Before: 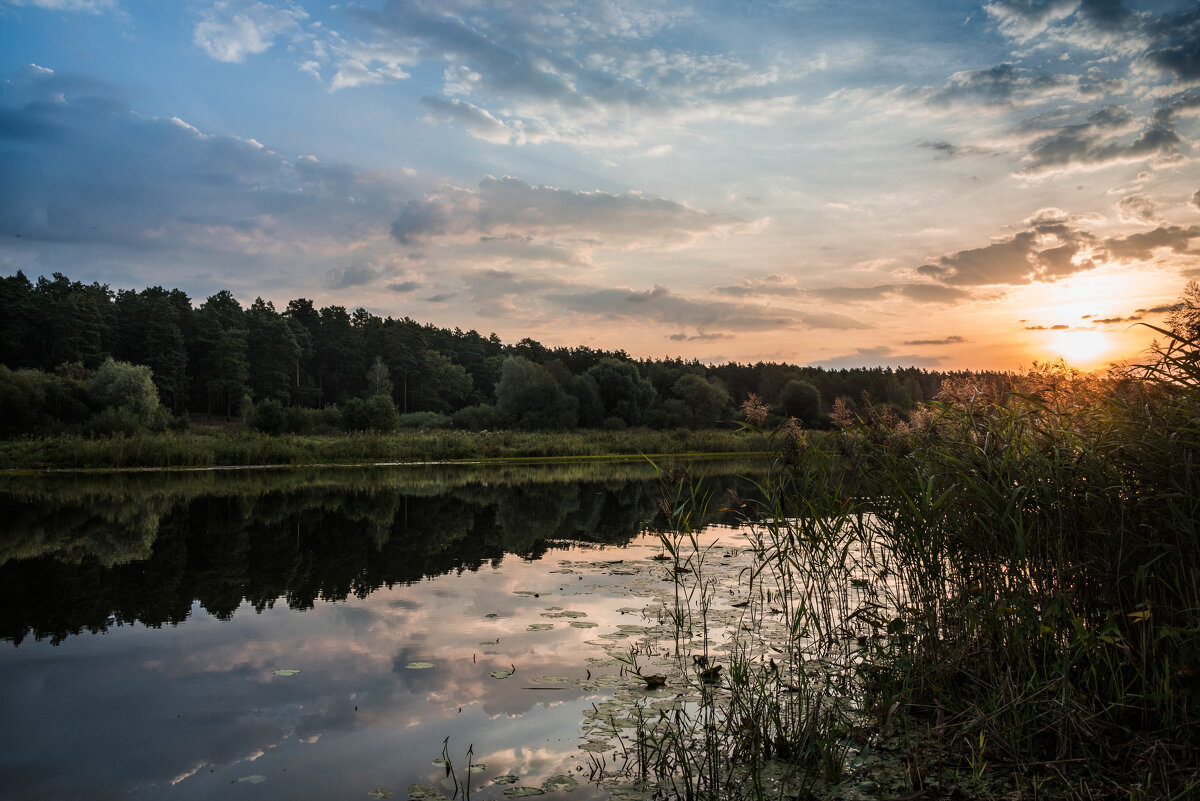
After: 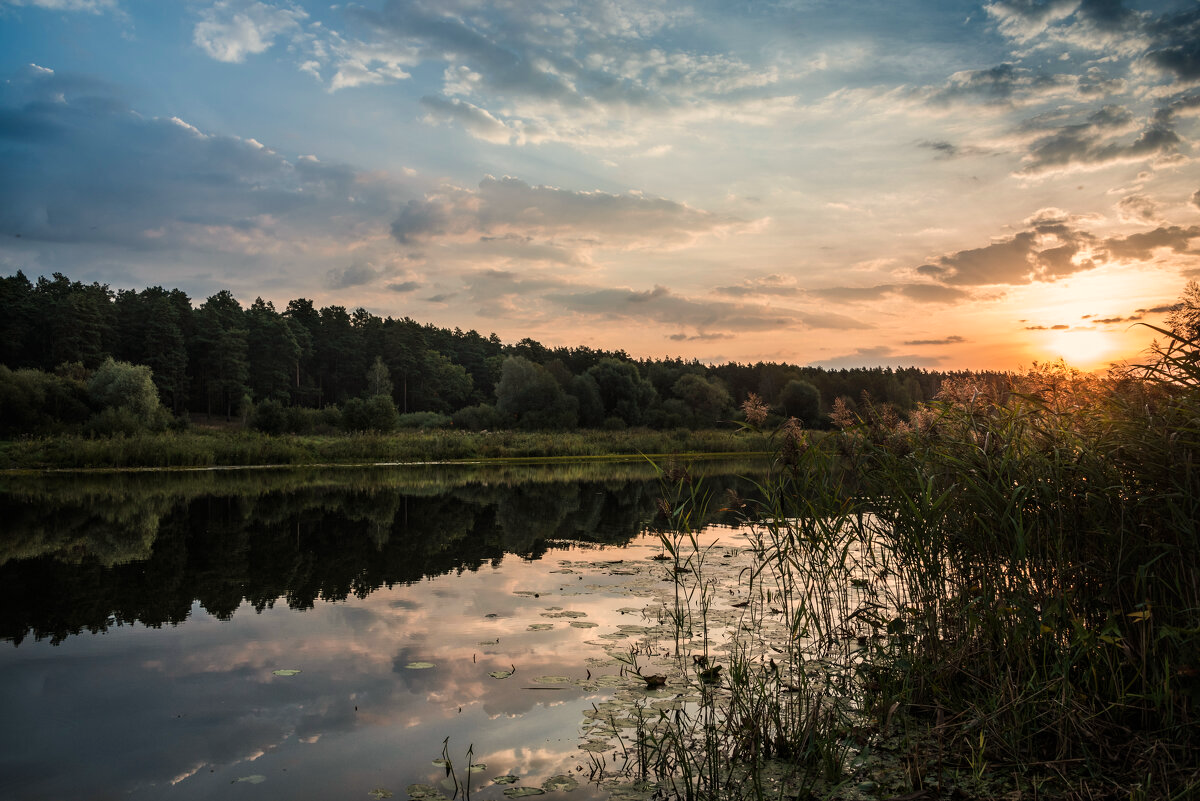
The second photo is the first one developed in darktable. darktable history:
color zones: curves: ch0 [(0, 0.5) (0.143, 0.5) (0.286, 0.5) (0.429, 0.495) (0.571, 0.437) (0.714, 0.44) (0.857, 0.496) (1, 0.5)]
white balance: red 1.045, blue 0.932
